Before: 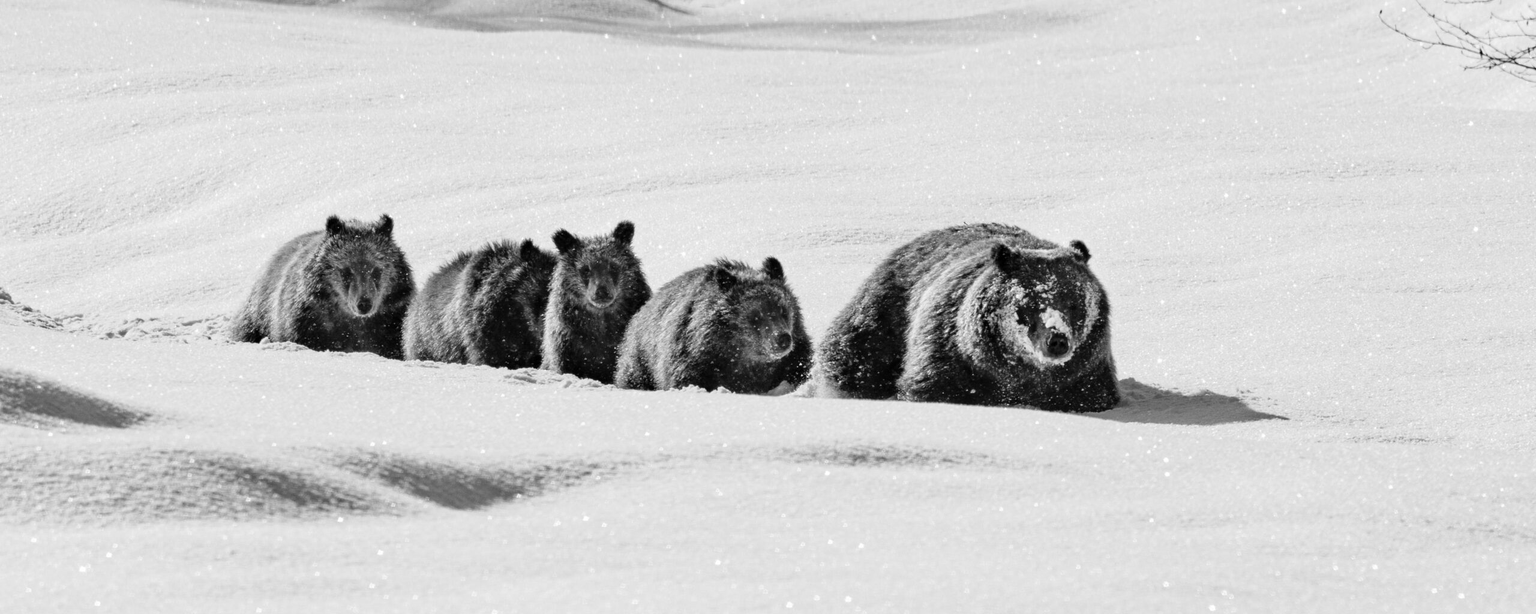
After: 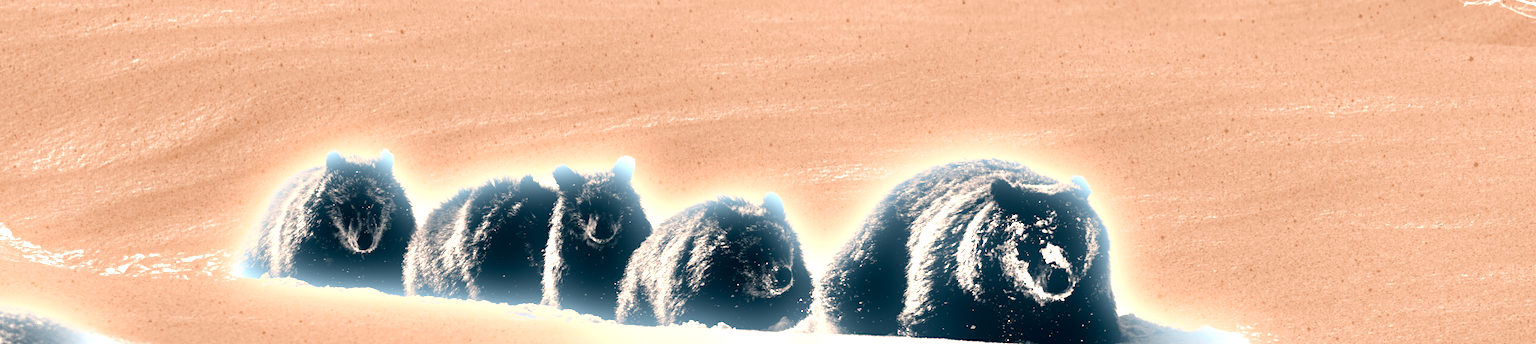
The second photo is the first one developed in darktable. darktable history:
color correction: highlights a* 10.32, highlights b* 14.66, shadows a* -9.59, shadows b* -15.02
bloom: size 9%, threshold 100%, strength 7%
levels: mode automatic, black 8.58%, gray 59.42%, levels [0, 0.445, 1]
crop and rotate: top 10.605%, bottom 33.274%
exposure: black level correction 0, exposure 1 EV, compensate highlight preservation false
